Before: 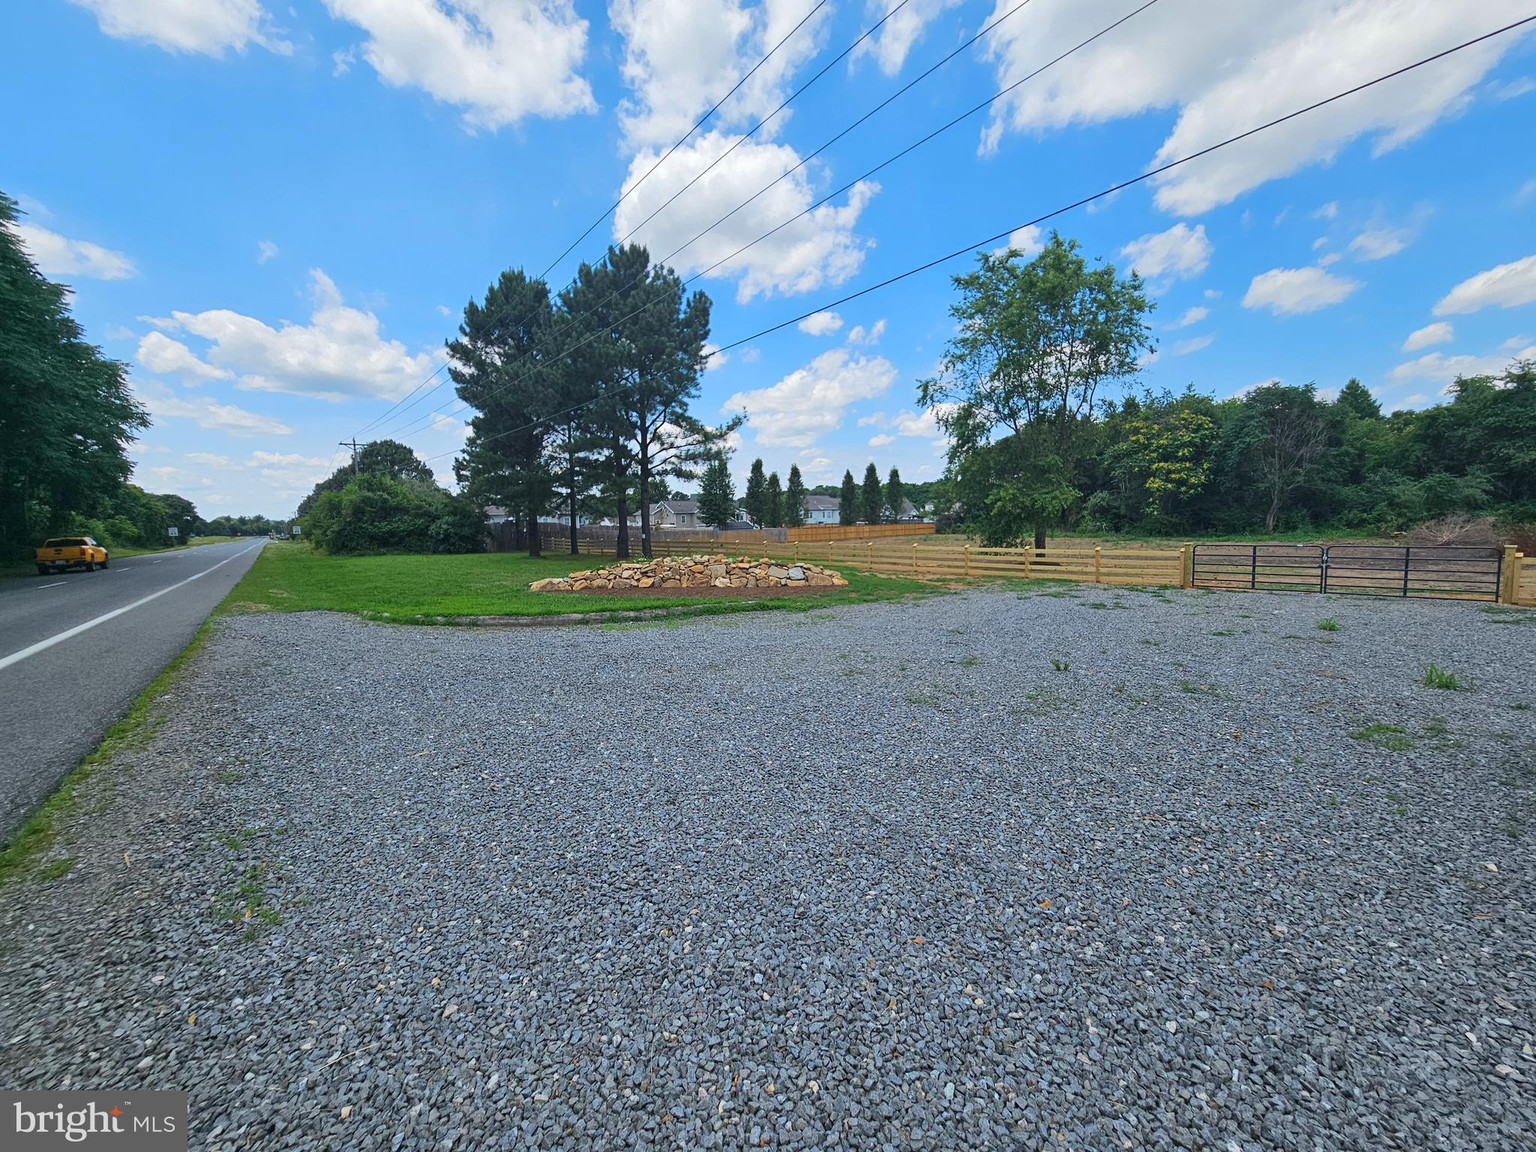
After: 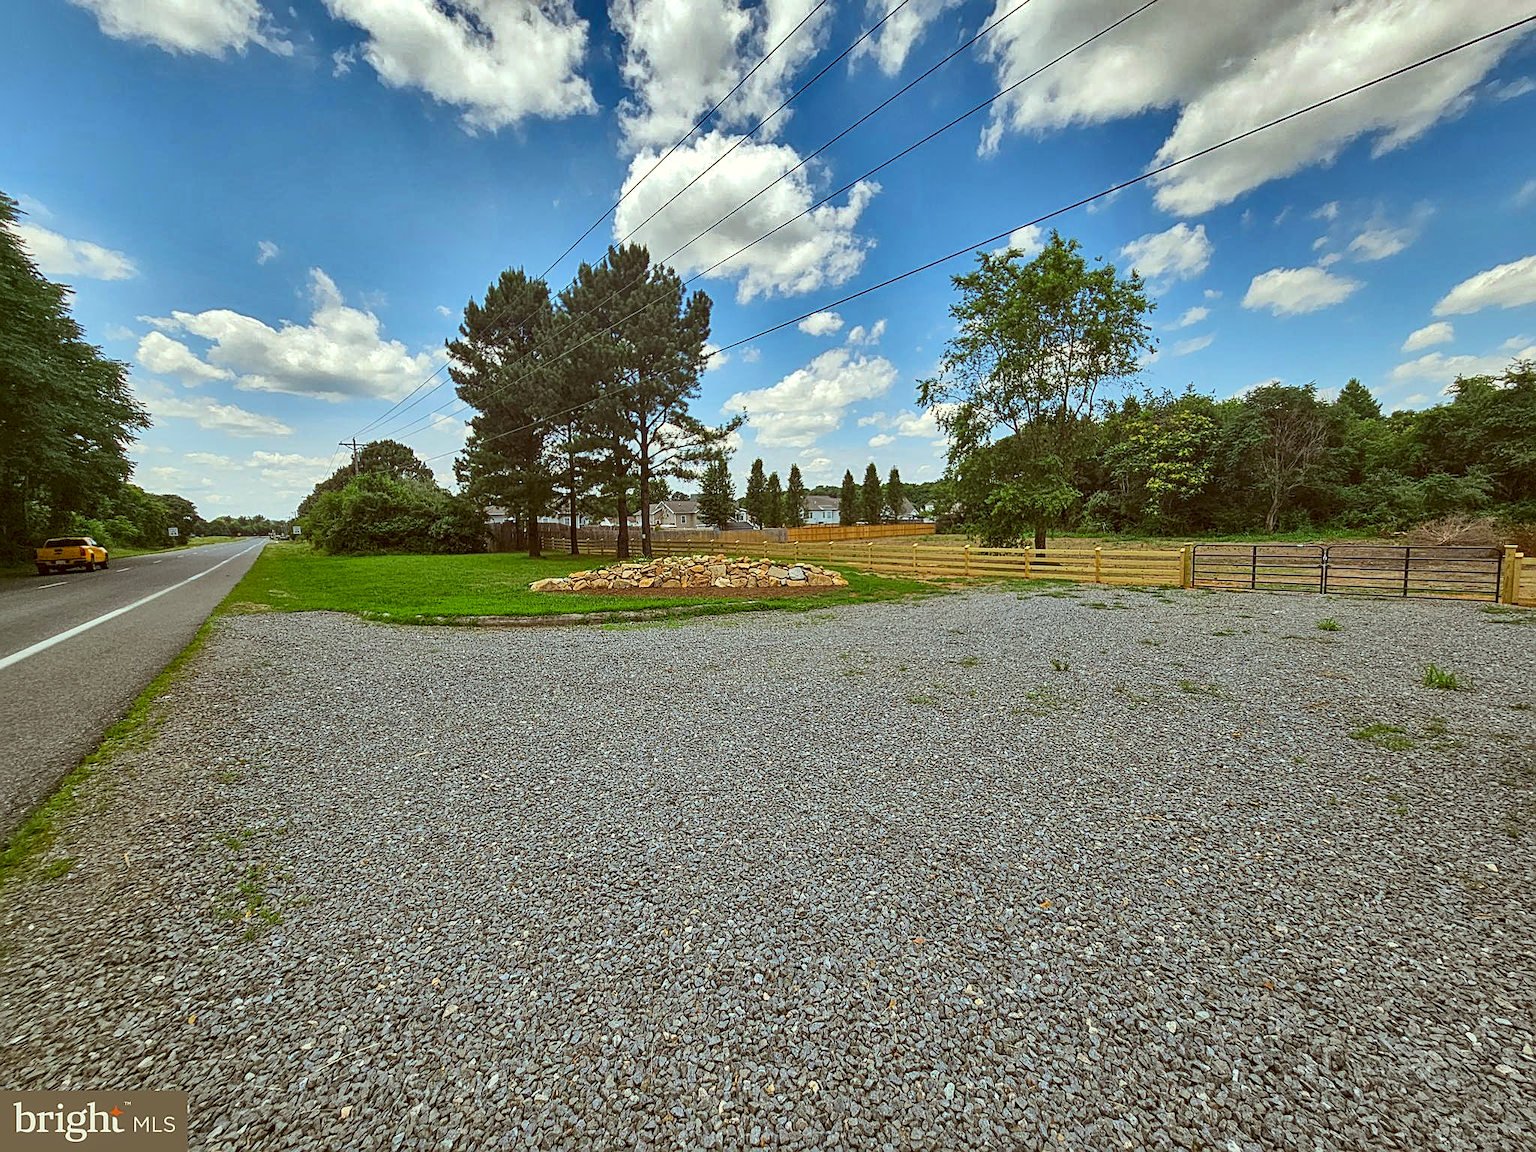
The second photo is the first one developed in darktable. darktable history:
exposure: black level correction 0.001, exposure 0.191 EV, compensate highlight preservation false
sharpen: on, module defaults
shadows and highlights: radius 108.52, shadows 40.68, highlights -72.88, low approximation 0.01, soften with gaussian
local contrast: on, module defaults
color correction: highlights a* -5.3, highlights b* 9.8, shadows a* 9.8, shadows b* 24.26
vibrance: on, module defaults
